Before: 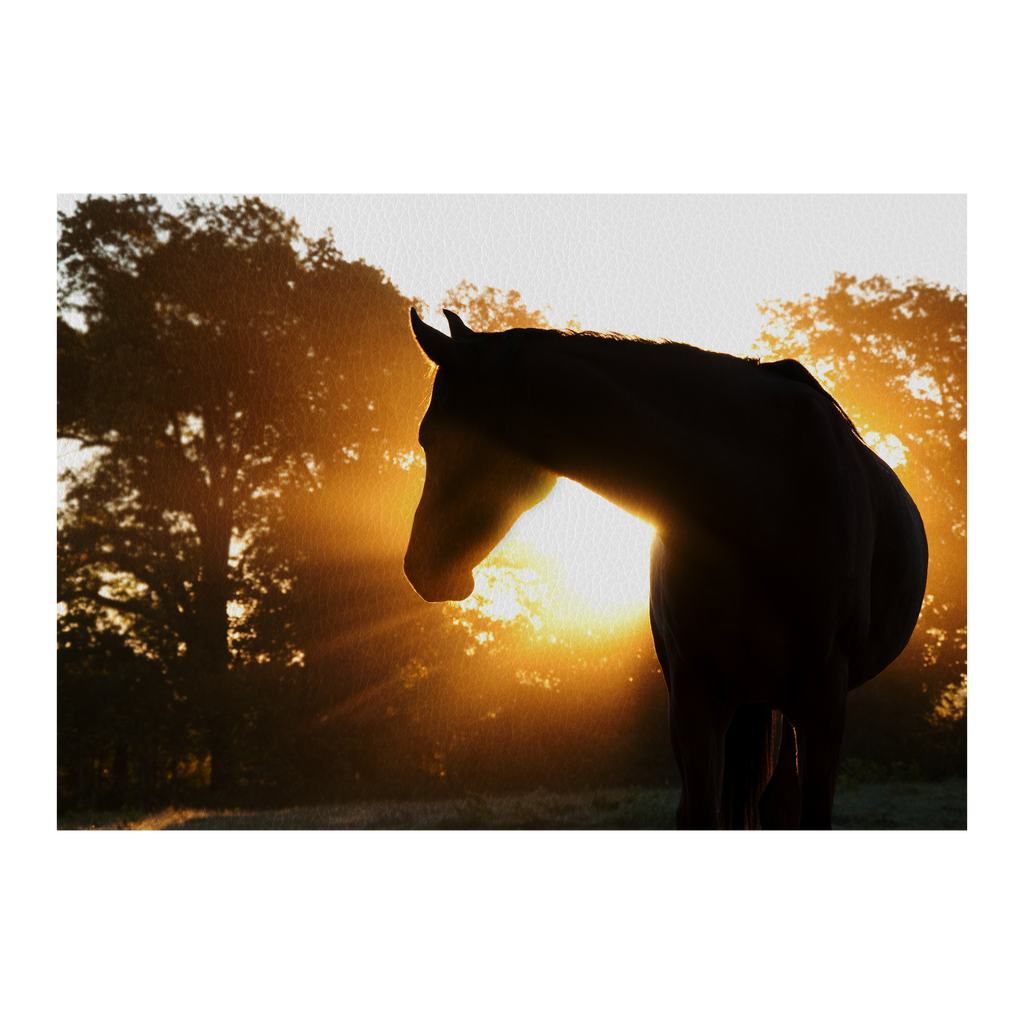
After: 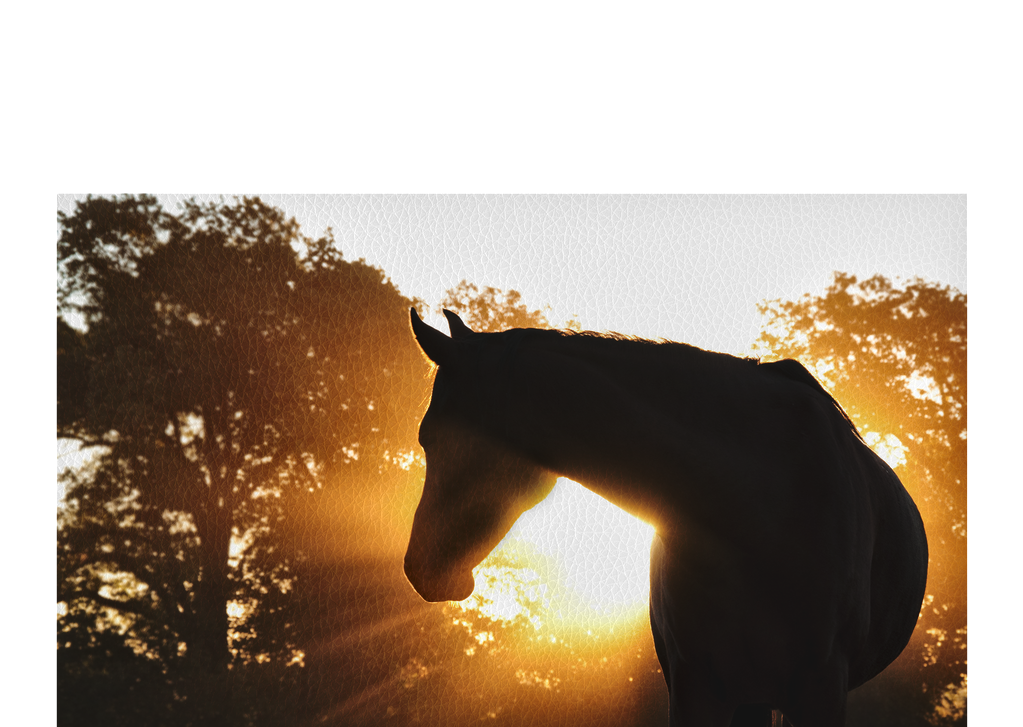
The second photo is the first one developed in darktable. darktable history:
crop: right 0%, bottom 28.939%
exposure: black level correction -0.007, exposure 0.071 EV, compensate exposure bias true, compensate highlight preservation false
local contrast: mode bilateral grid, contrast 21, coarseness 19, detail 163%, midtone range 0.2
